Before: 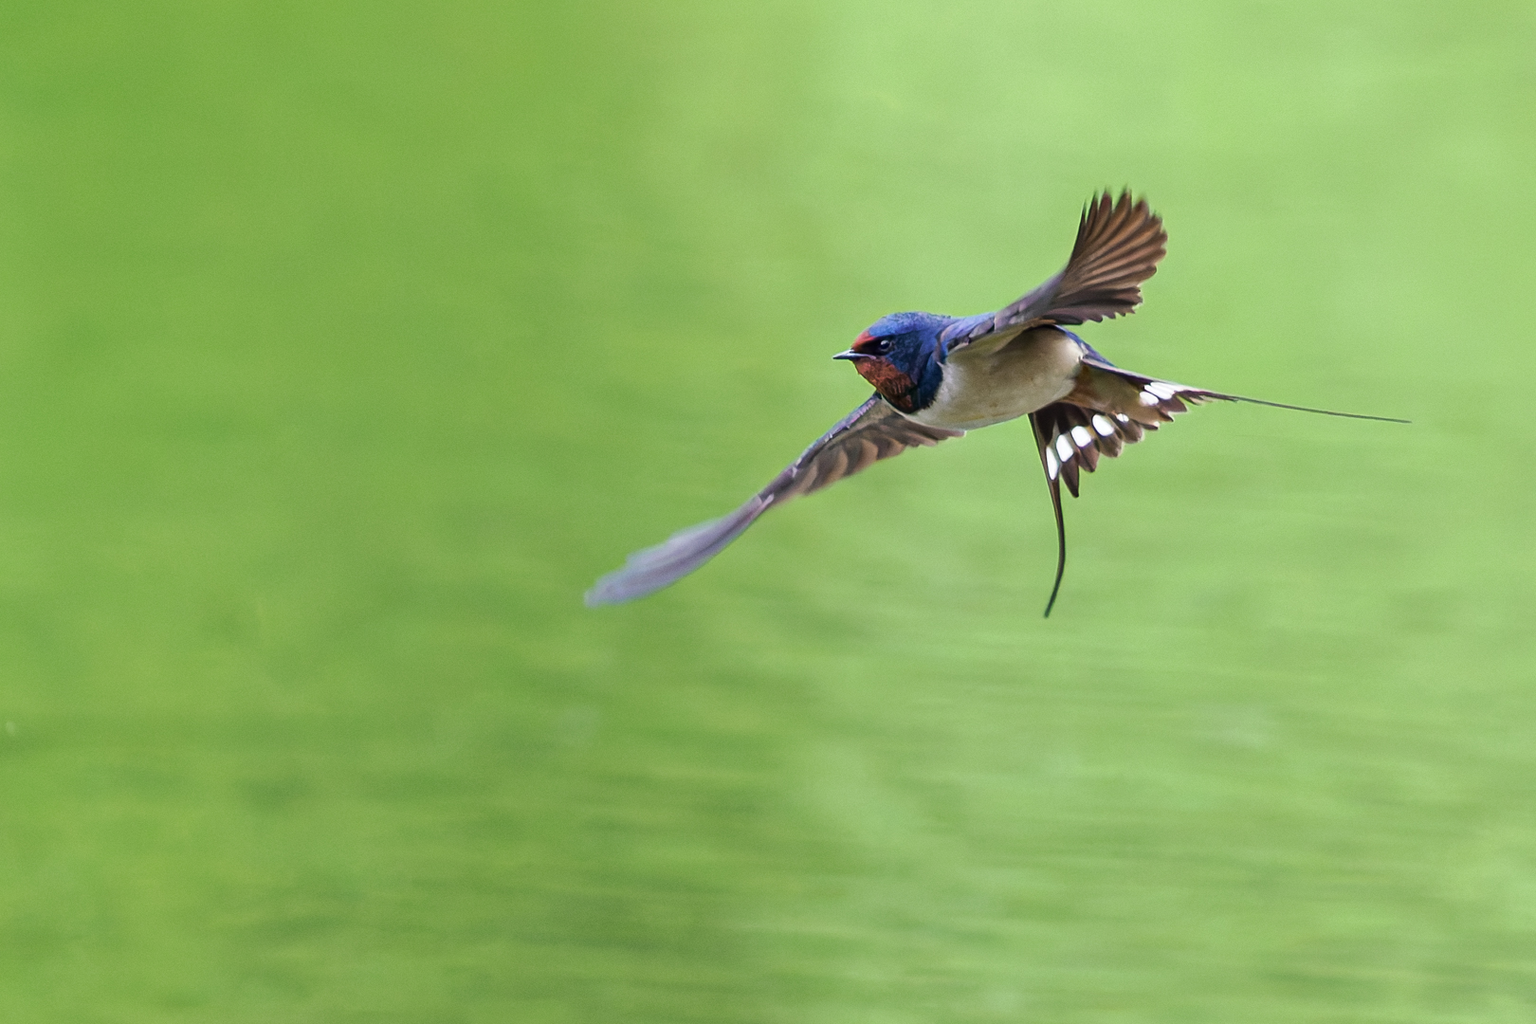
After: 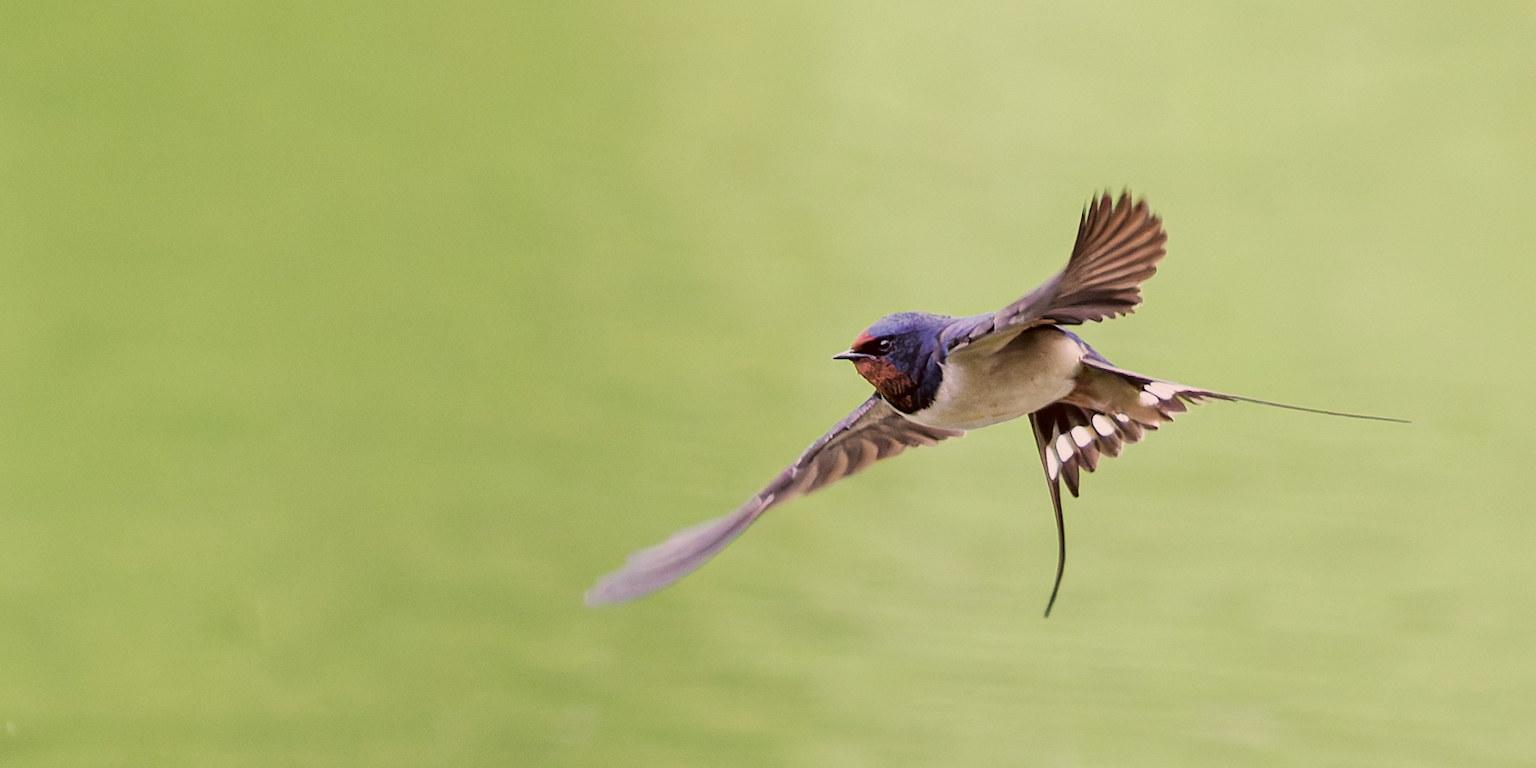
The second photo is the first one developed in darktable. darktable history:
color correction: highlights a* 10.21, highlights b* 9.79, shadows a* 8.61, shadows b* 7.88, saturation 0.8
crop: bottom 24.967%
filmic rgb: black relative exposure -7.65 EV, white relative exposure 4.56 EV, hardness 3.61
exposure: exposure 0.485 EV, compensate highlight preservation false
